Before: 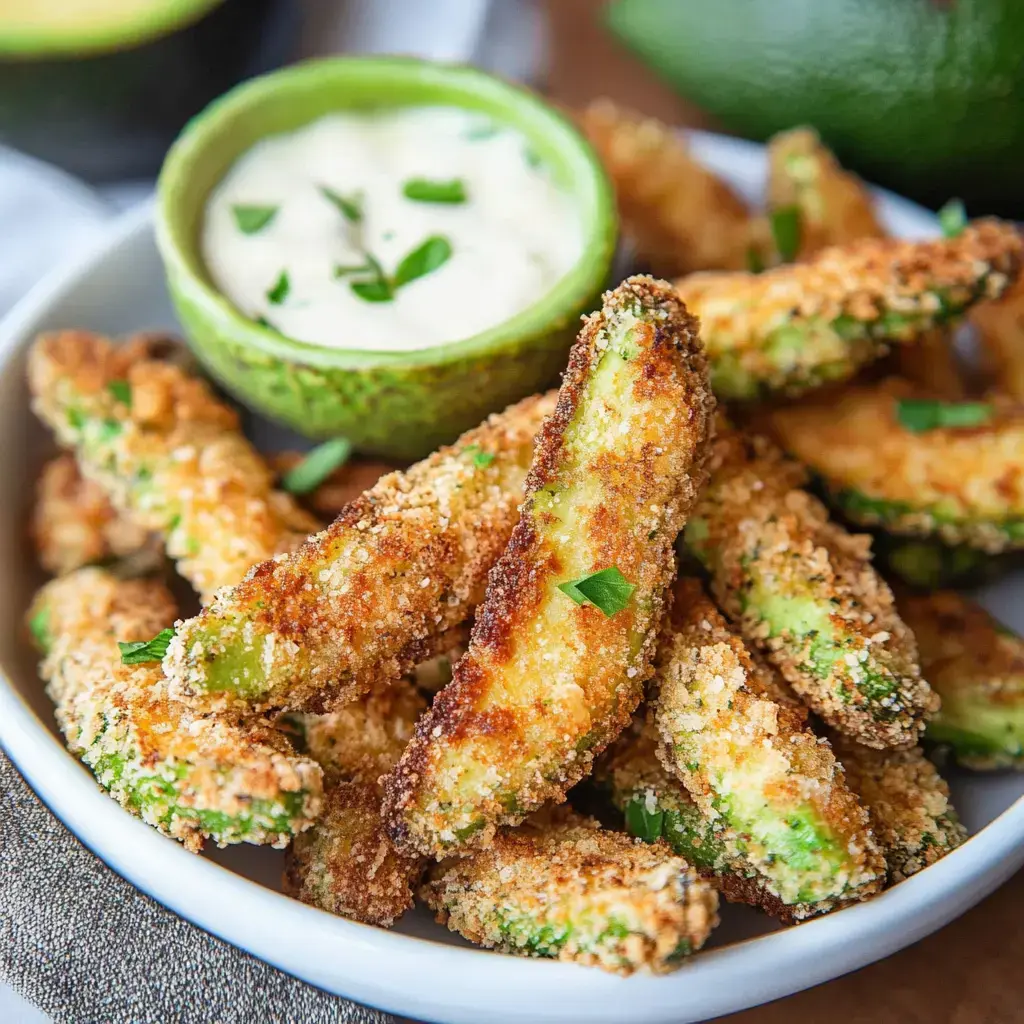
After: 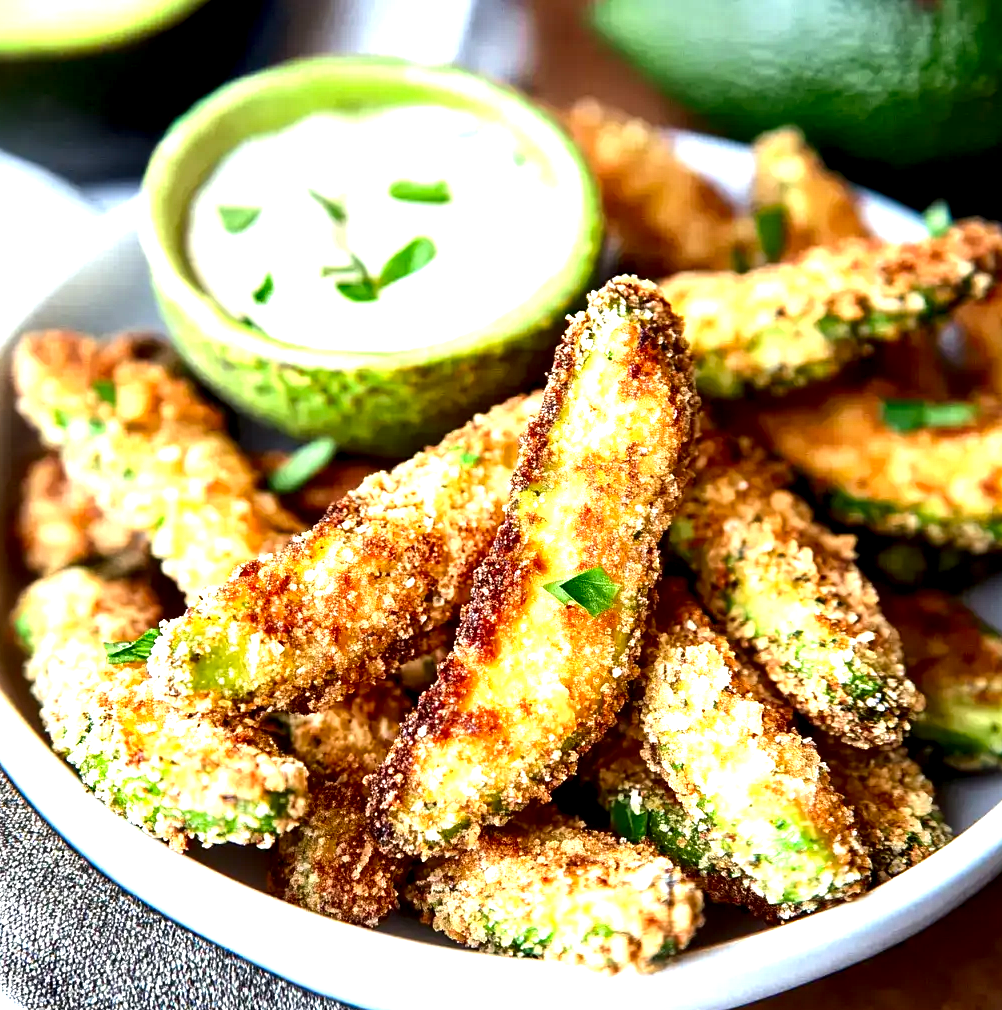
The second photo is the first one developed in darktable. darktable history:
exposure: exposure 0.657 EV, compensate highlight preservation false
local contrast: highlights 219%, shadows 129%, detail 140%, midtone range 0.258
crop and rotate: left 1.548%, right 0.536%, bottom 1.295%
contrast brightness saturation: contrast 0.117, brightness -0.118, saturation 0.201
